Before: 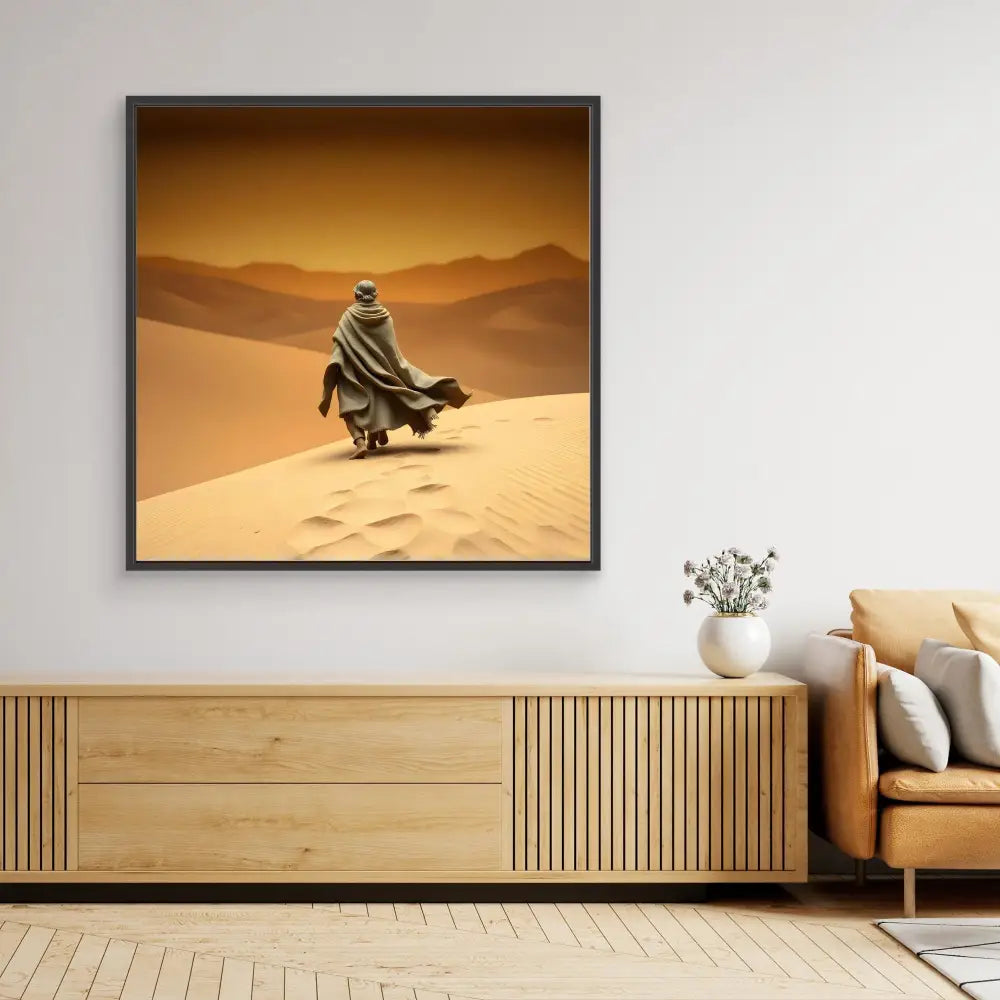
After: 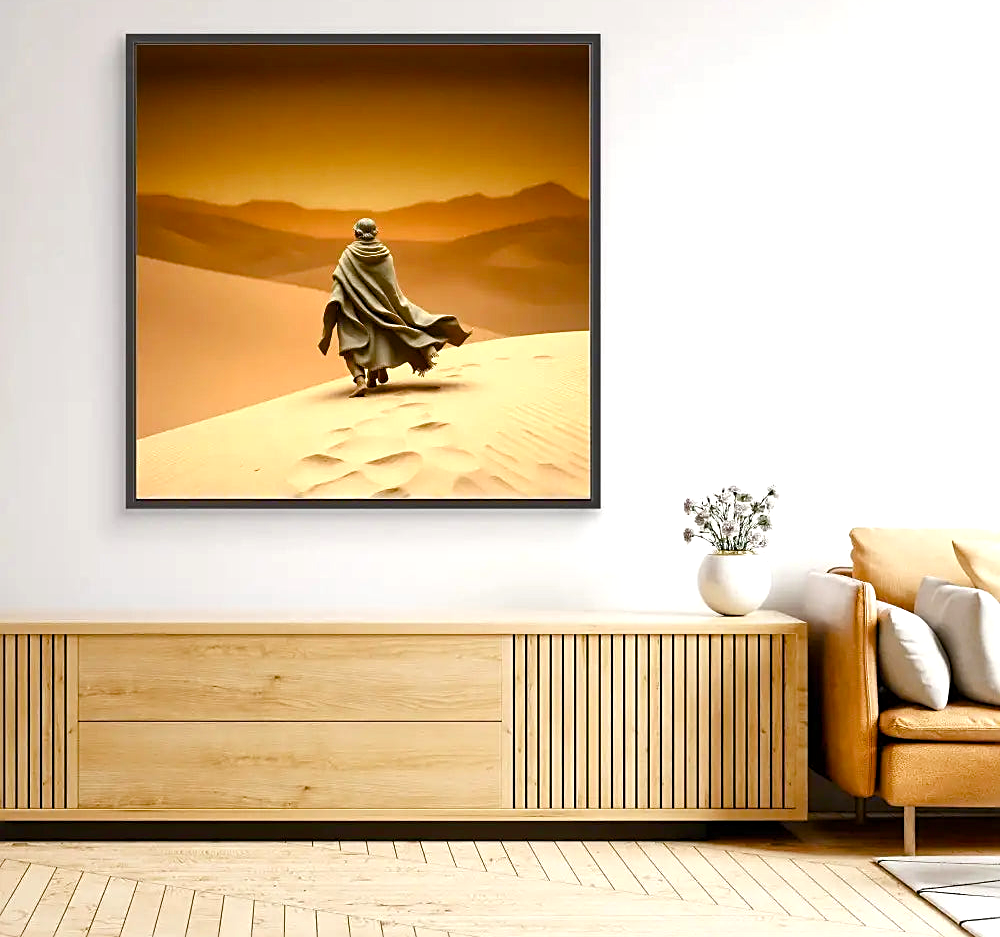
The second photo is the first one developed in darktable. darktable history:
crop and rotate: top 6.25%
sharpen: on, module defaults
color balance rgb: perceptual saturation grading › global saturation 25%, perceptual saturation grading › highlights -50%, perceptual saturation grading › shadows 30%, perceptual brilliance grading › global brilliance 12%, global vibrance 20%
